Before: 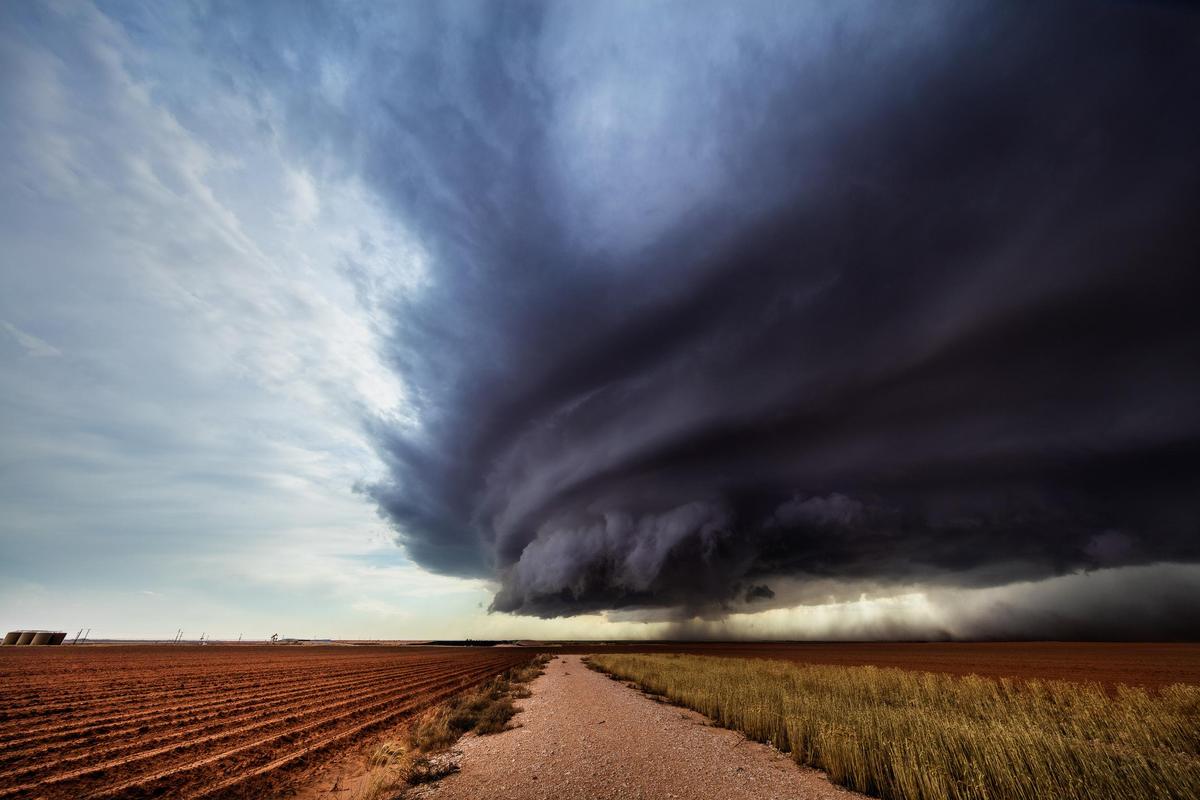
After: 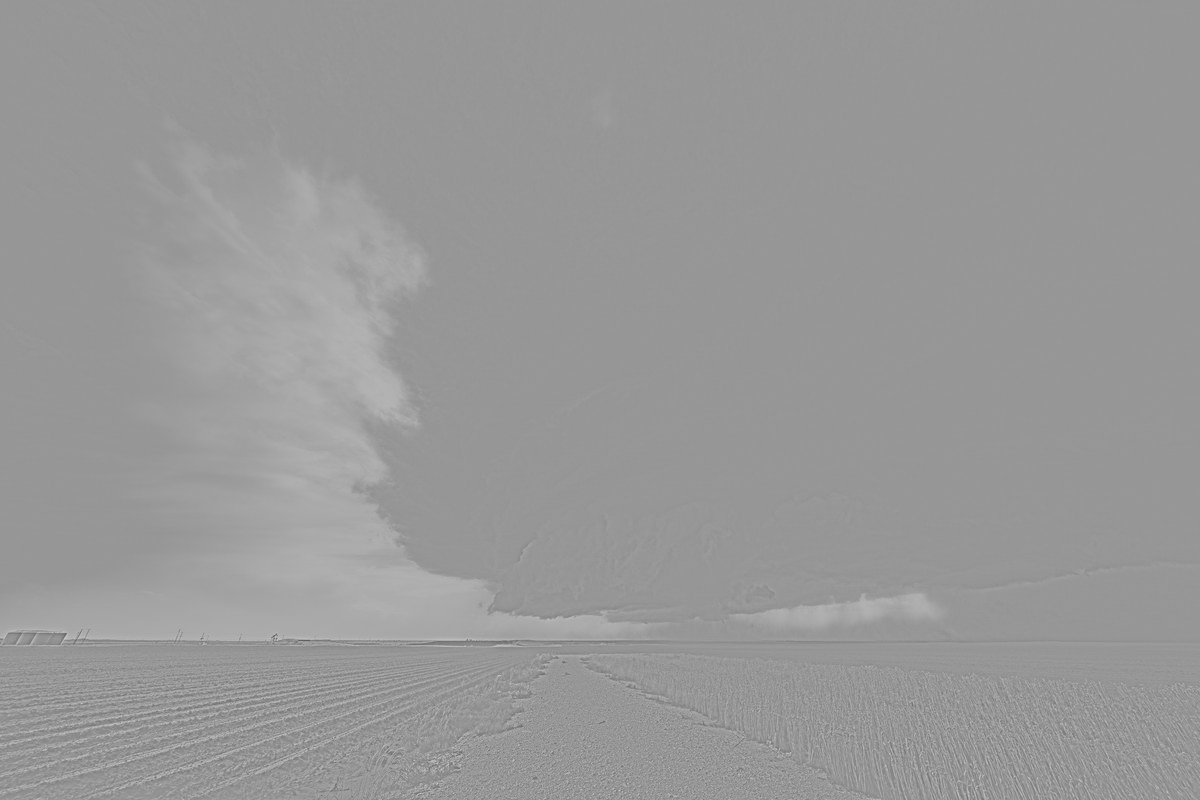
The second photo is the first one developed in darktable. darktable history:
highpass: sharpness 5.84%, contrast boost 8.44%
exposure: black level correction 0, exposure 1.3 EV, compensate highlight preservation false
base curve: curves: ch0 [(0, 0) (0.204, 0.334) (0.55, 0.733) (1, 1)], preserve colors none
